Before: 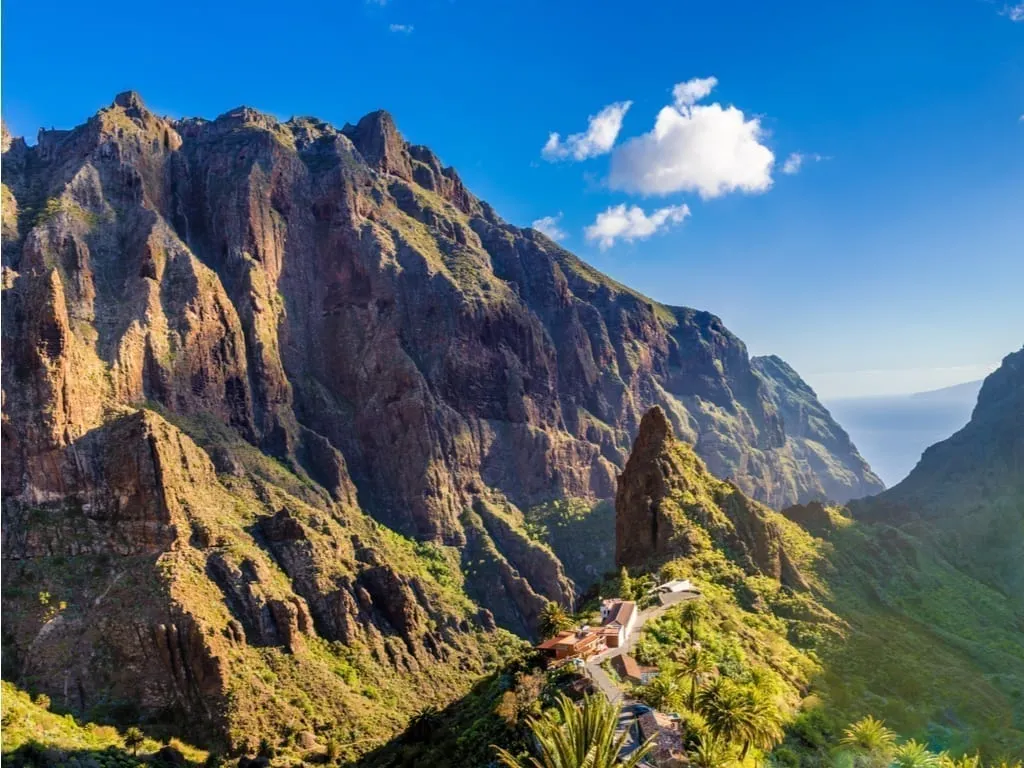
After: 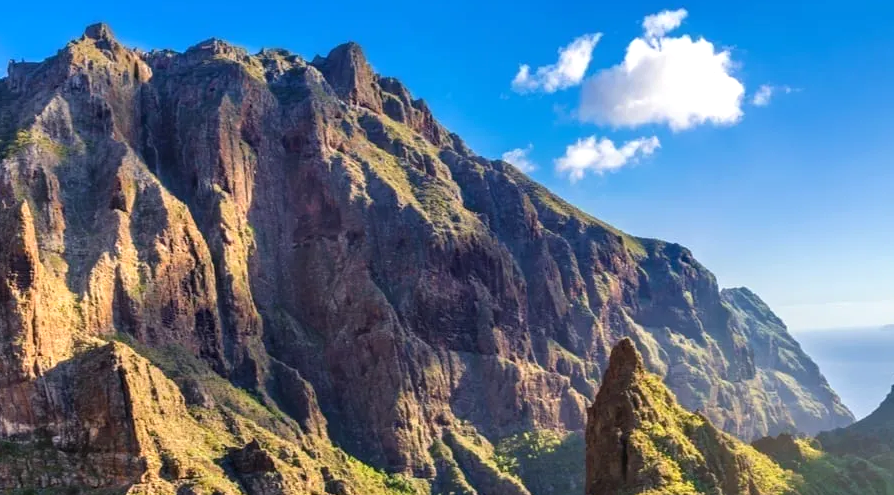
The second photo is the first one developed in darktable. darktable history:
crop: left 3.015%, top 8.969%, right 9.647%, bottom 26.457%
exposure: exposure 0.3 EV, compensate highlight preservation false
